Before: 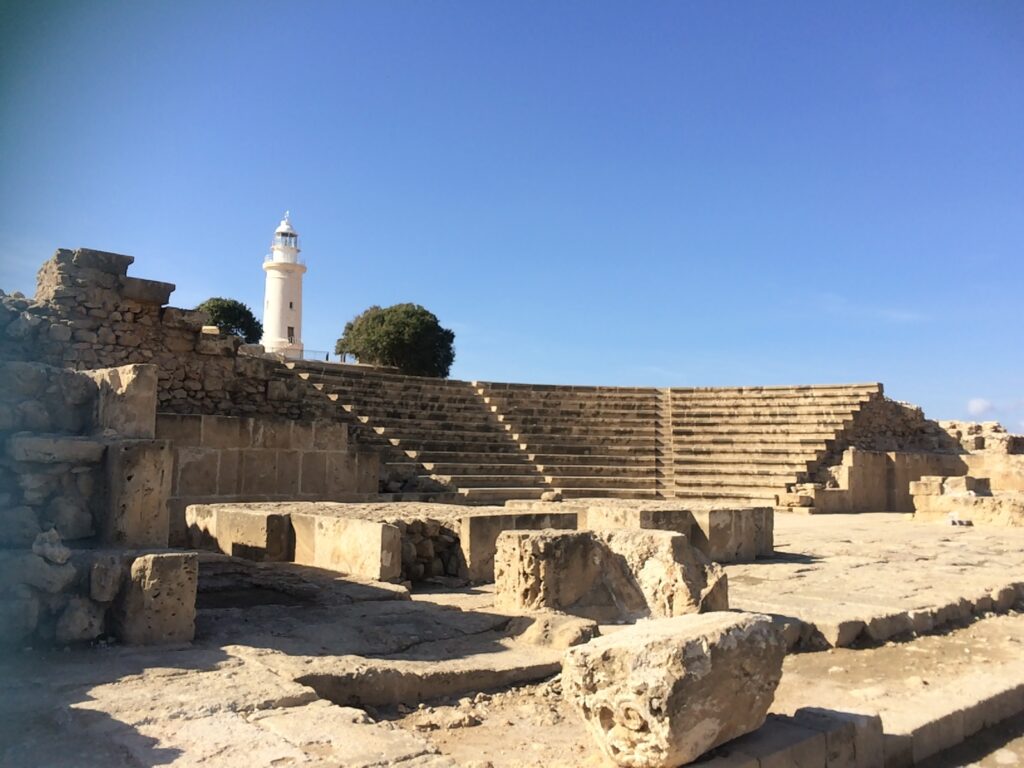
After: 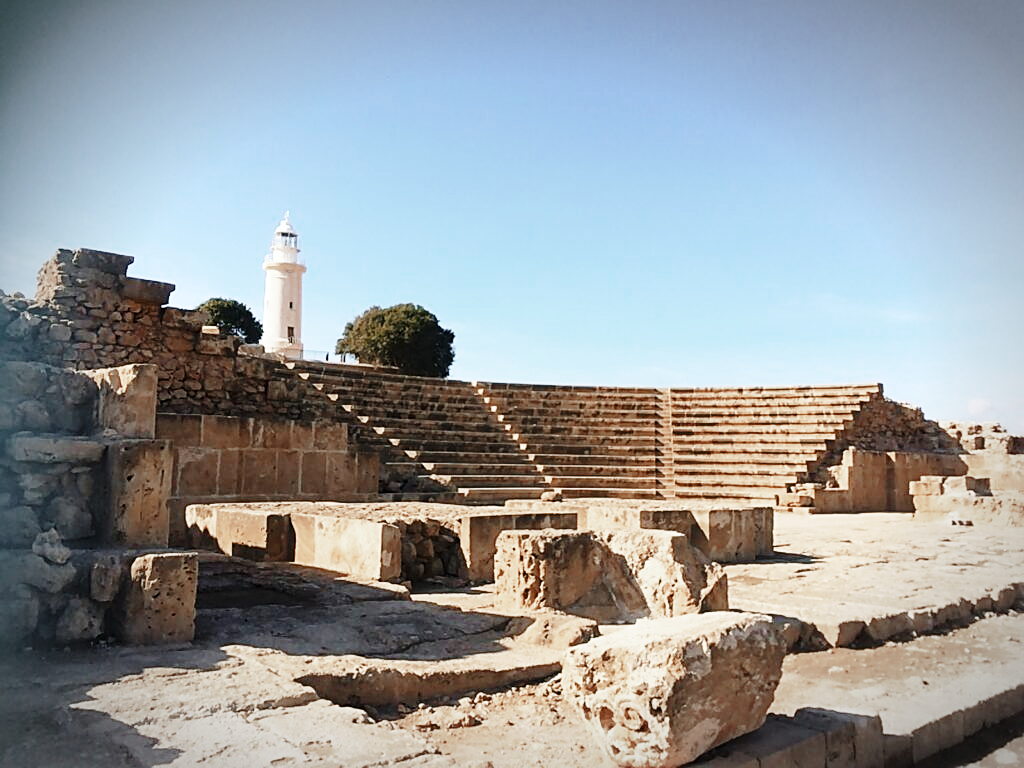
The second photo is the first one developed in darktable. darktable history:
base curve: curves: ch0 [(0, 0) (0.028, 0.03) (0.121, 0.232) (0.46, 0.748) (0.859, 0.968) (1, 1)], preserve colors none
color zones: curves: ch0 [(0, 0.299) (0.25, 0.383) (0.456, 0.352) (0.736, 0.571)]; ch1 [(0, 0.63) (0.151, 0.568) (0.254, 0.416) (0.47, 0.558) (0.732, 0.37) (0.909, 0.492)]; ch2 [(0.004, 0.604) (0.158, 0.443) (0.257, 0.403) (0.761, 0.468)]
vignetting: automatic ratio true
sharpen: on, module defaults
contrast brightness saturation: contrast 0.06, brightness -0.01, saturation -0.23
color balance rgb: perceptual saturation grading › global saturation 25%, global vibrance 20%
